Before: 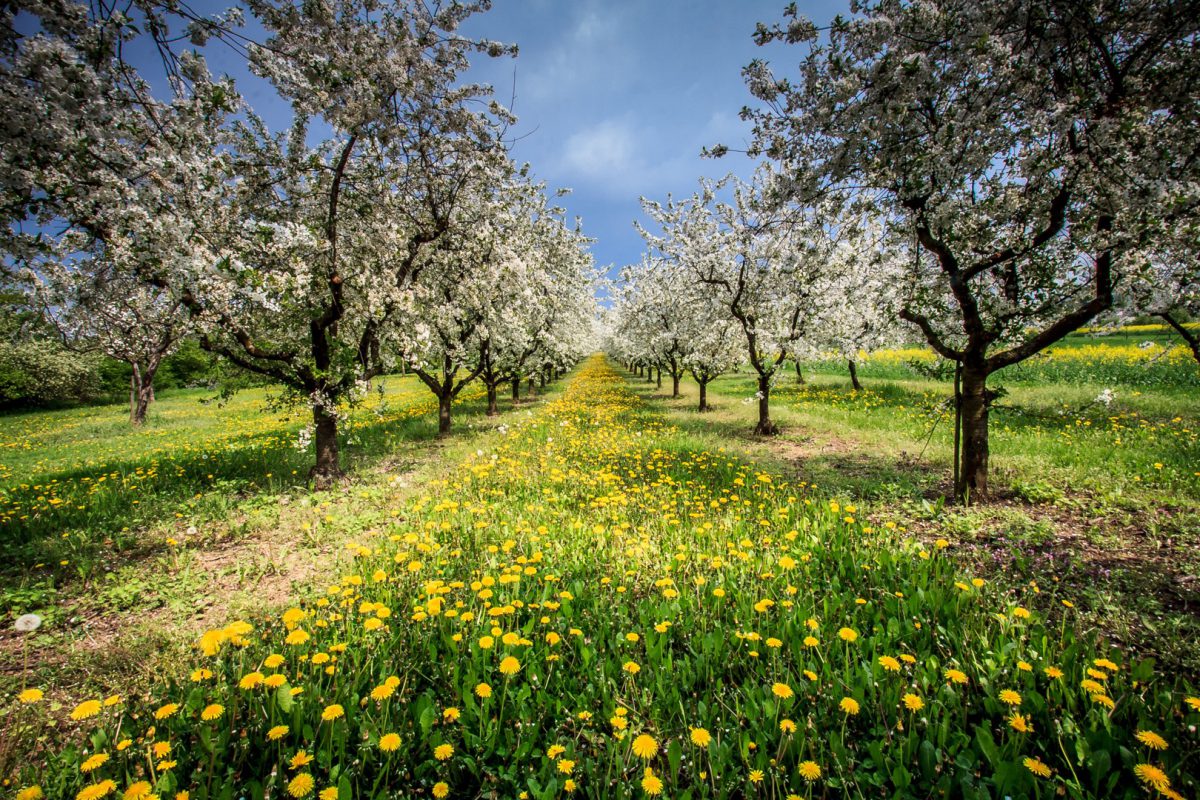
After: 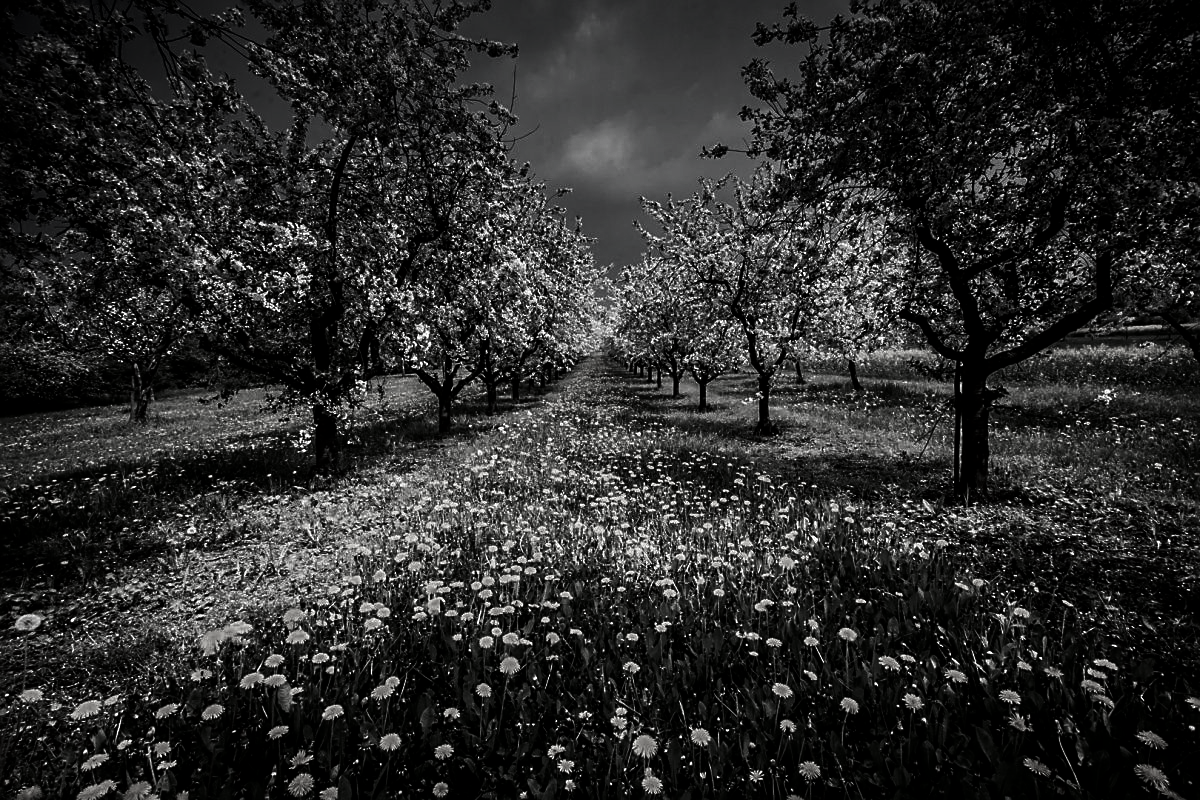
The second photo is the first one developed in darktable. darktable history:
sharpen: on, module defaults
contrast brightness saturation: contrast 0.024, brightness -0.984, saturation -0.981
